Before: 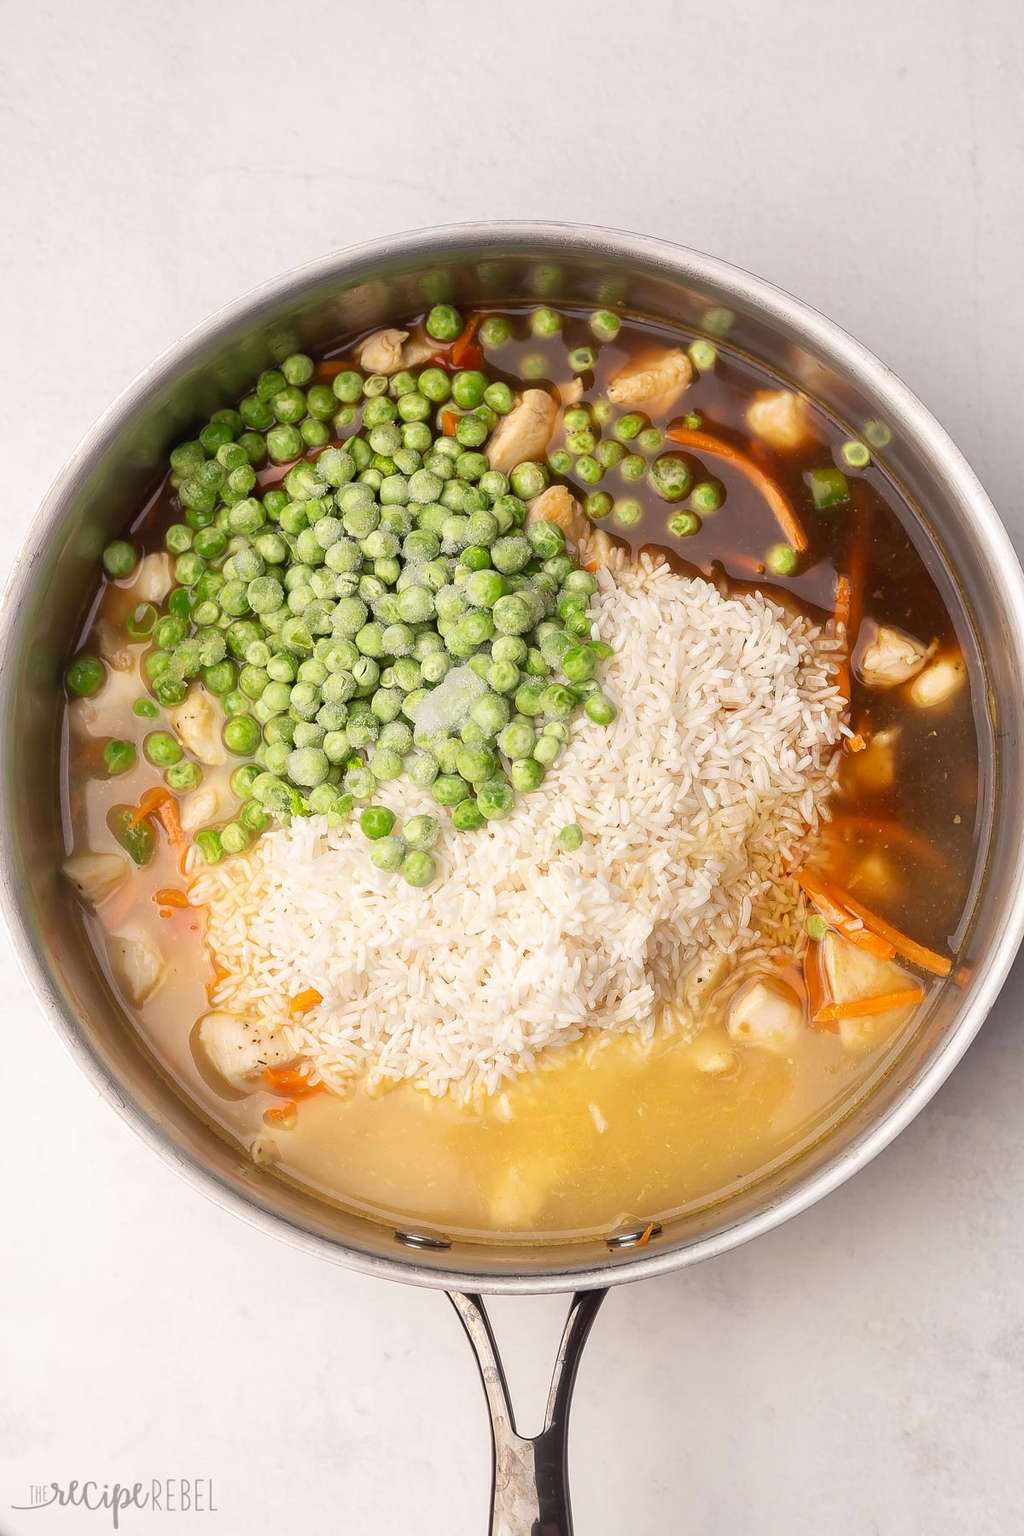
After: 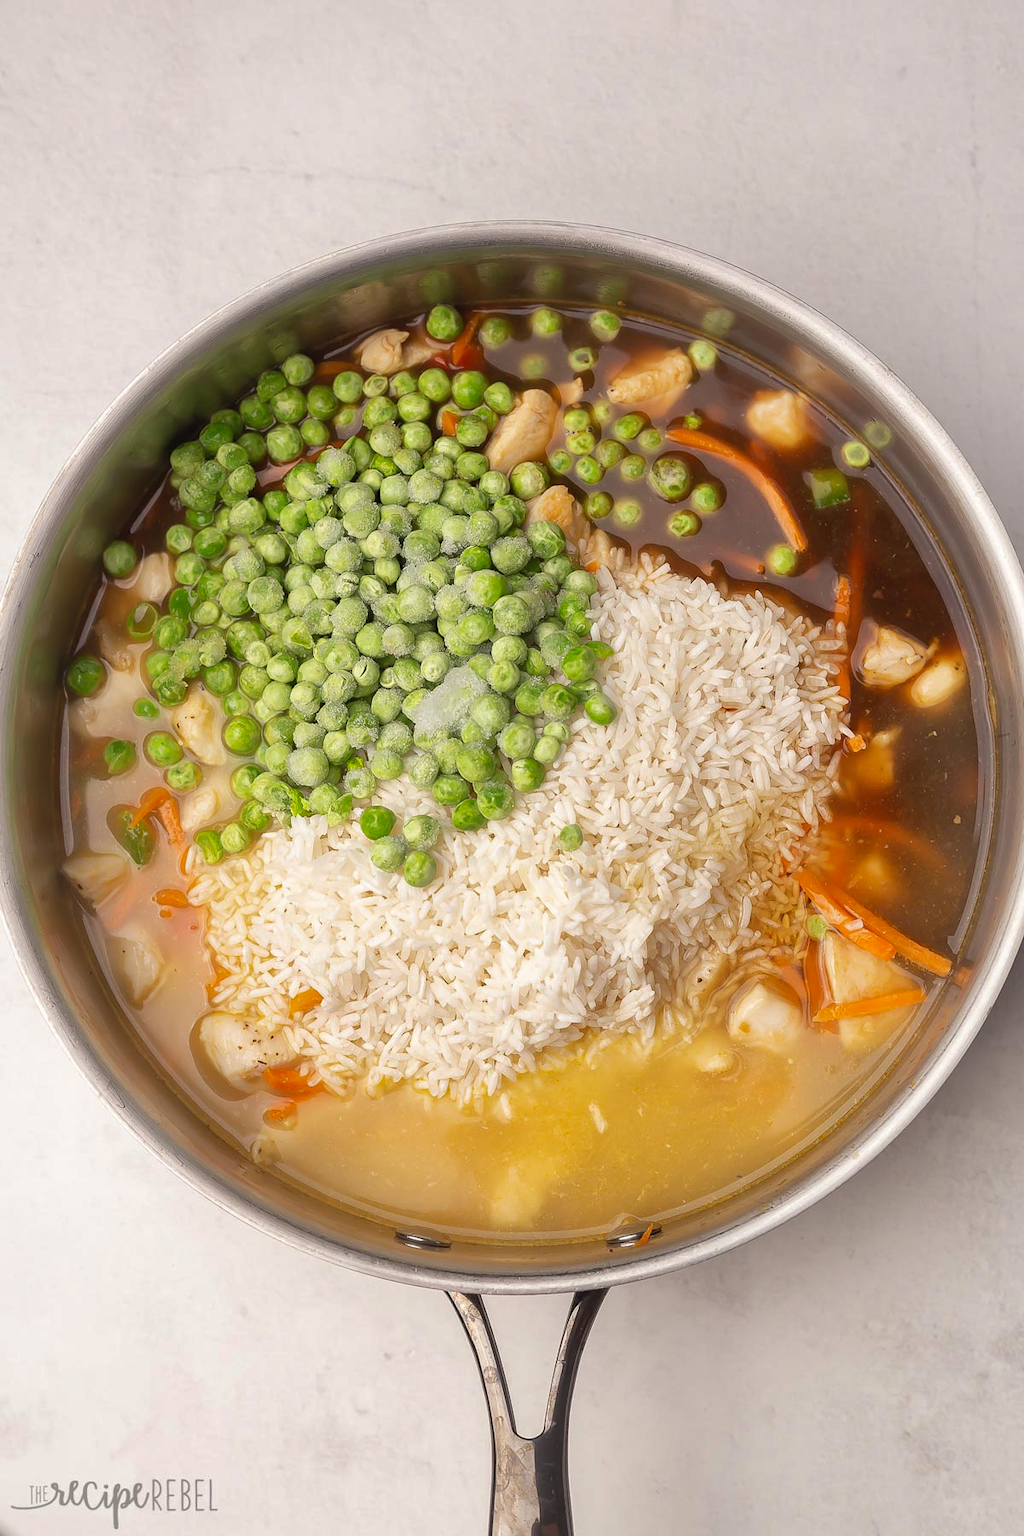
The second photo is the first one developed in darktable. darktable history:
shadows and highlights: shadows 30.07
